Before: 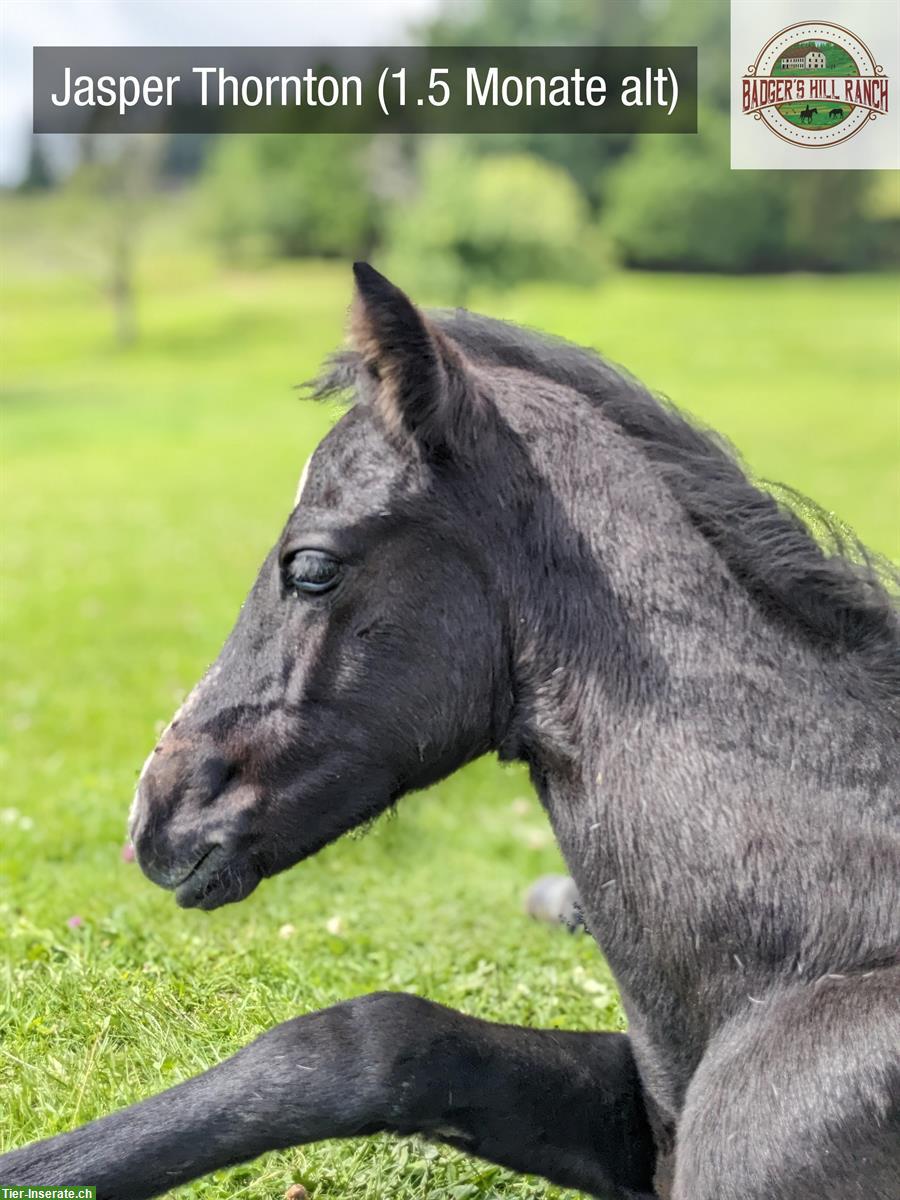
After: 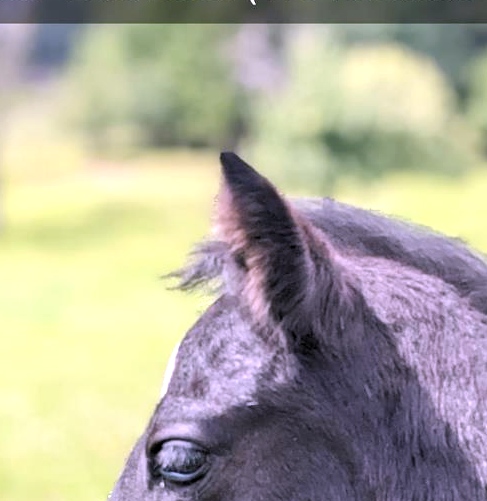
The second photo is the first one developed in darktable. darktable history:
exposure: black level correction 0, exposure 0.499 EV, compensate exposure bias true, compensate highlight preservation false
color correction: highlights a* 15.19, highlights b* -25.2
levels: levels [0.018, 0.493, 1]
crop: left 14.842%, top 9.177%, right 31.046%, bottom 48.997%
